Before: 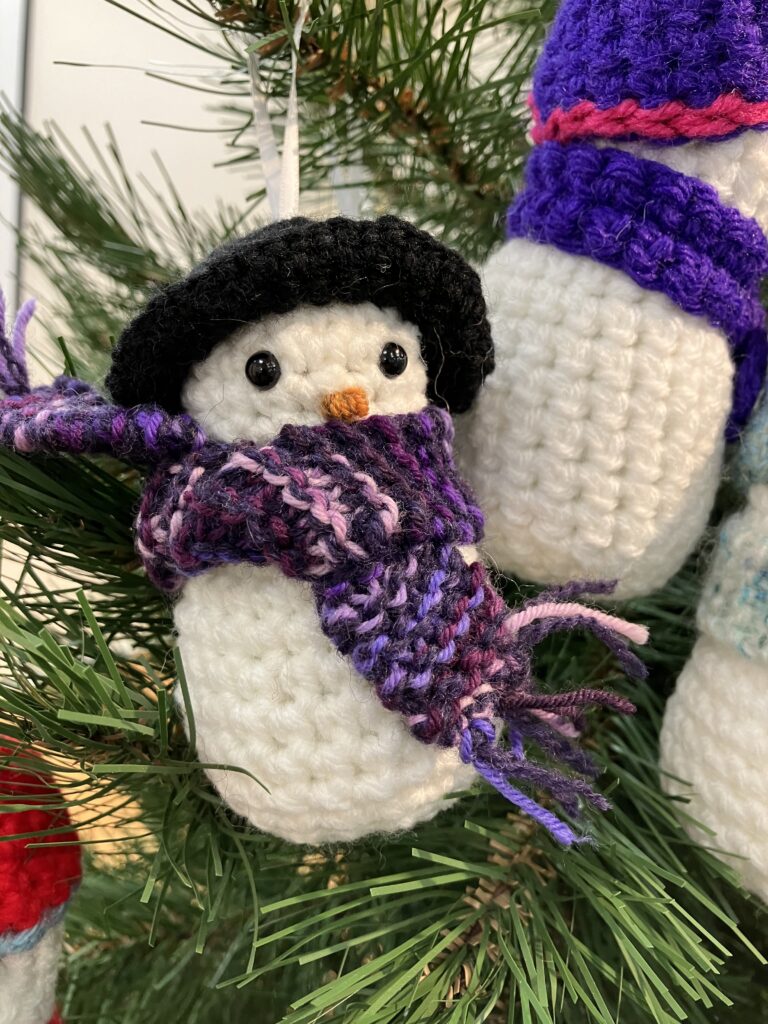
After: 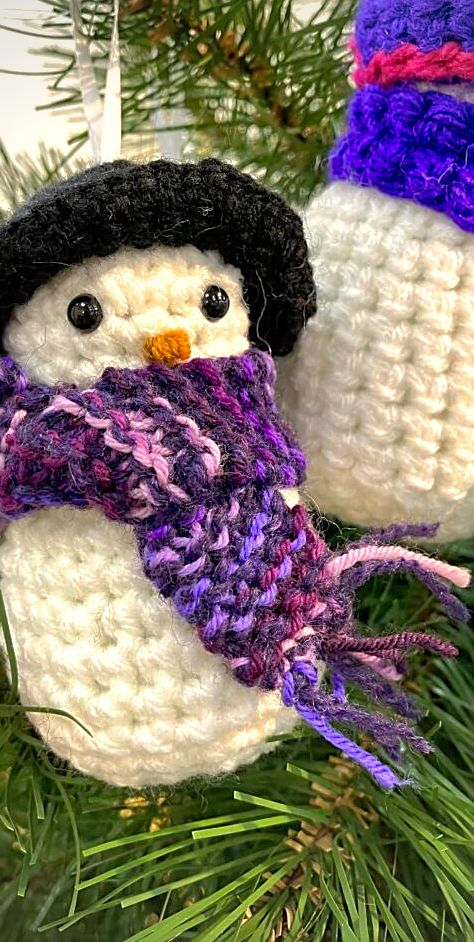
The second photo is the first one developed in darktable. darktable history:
crop and rotate: left 23.21%, top 5.625%, right 15.041%, bottom 2.316%
exposure: compensate exposure bias true, compensate highlight preservation false
vignetting: fall-off radius 60.97%, unbound false
shadows and highlights: on, module defaults
sharpen: on, module defaults
color balance rgb: power › hue 75.33°, linear chroma grading › shadows 10.519%, linear chroma grading › highlights 9.54%, linear chroma grading › global chroma 15.459%, linear chroma grading › mid-tones 14.693%, perceptual saturation grading › global saturation 0.144%, perceptual brilliance grading › global brilliance 12.07%, global vibrance 24.29%
local contrast: mode bilateral grid, contrast 19, coarseness 51, detail 119%, midtone range 0.2
